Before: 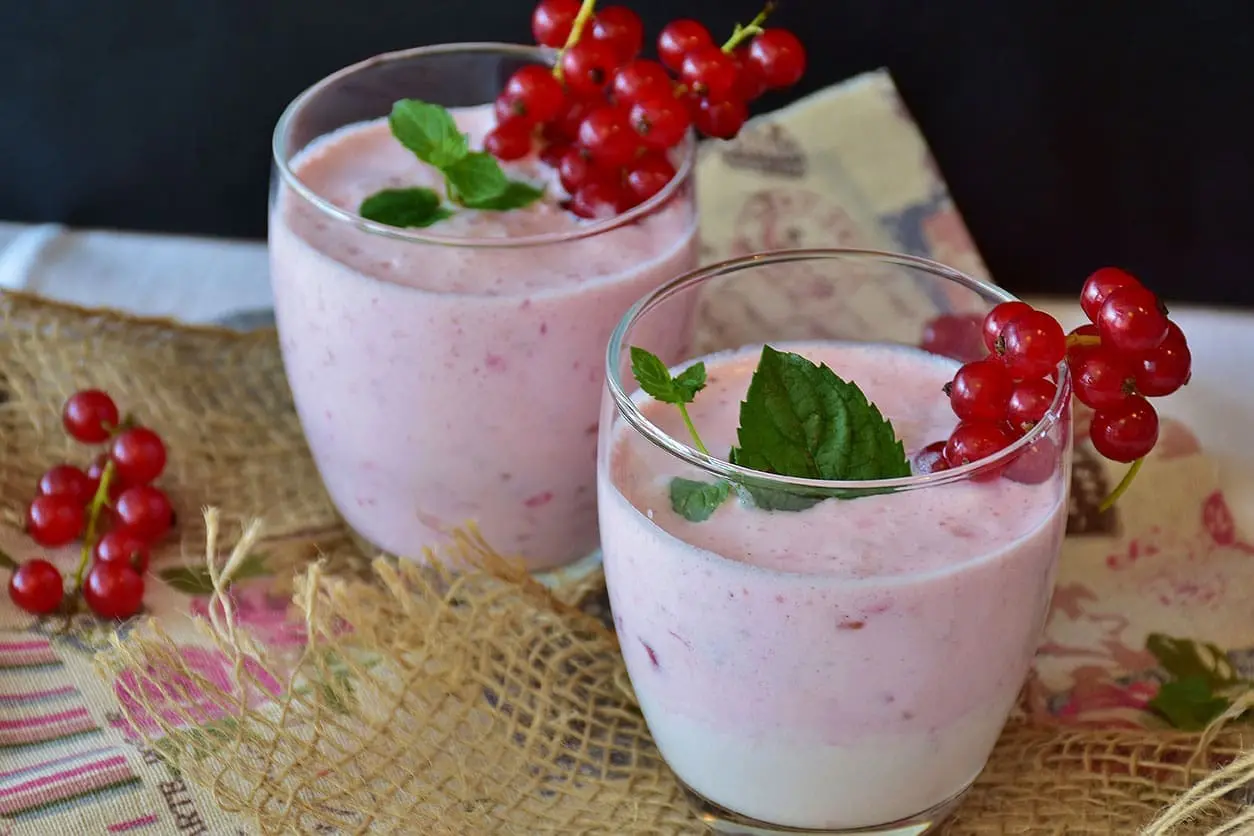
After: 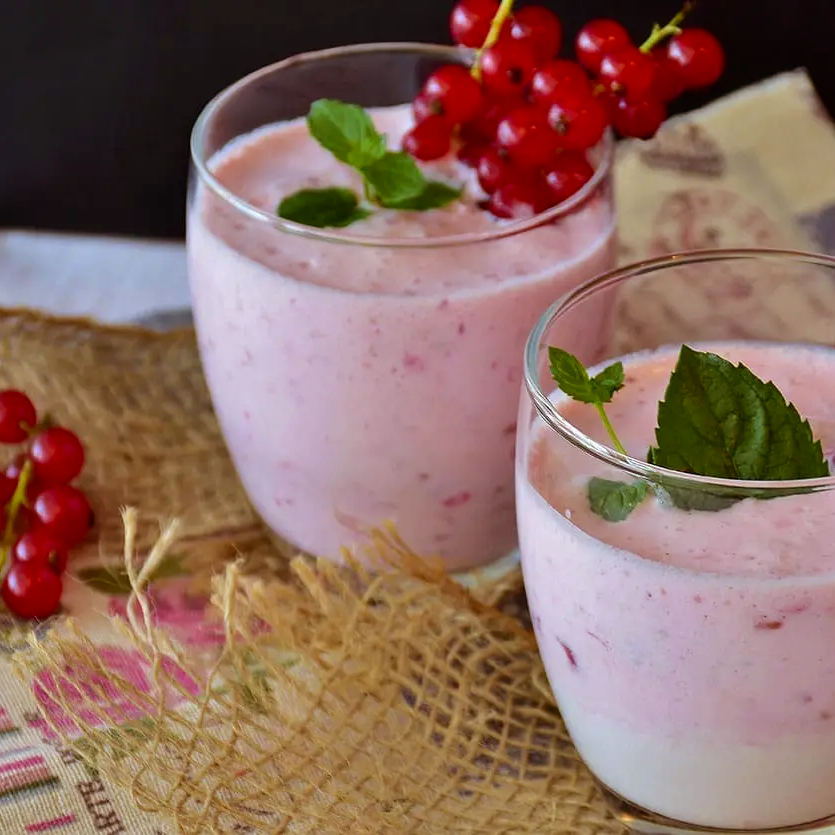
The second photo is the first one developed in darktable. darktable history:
exposure: black level correction 0.001, compensate highlight preservation false
rgb levels: mode RGB, independent channels, levels [[0, 0.5, 1], [0, 0.521, 1], [0, 0.536, 1]]
crop and rotate: left 6.617%, right 26.717%
